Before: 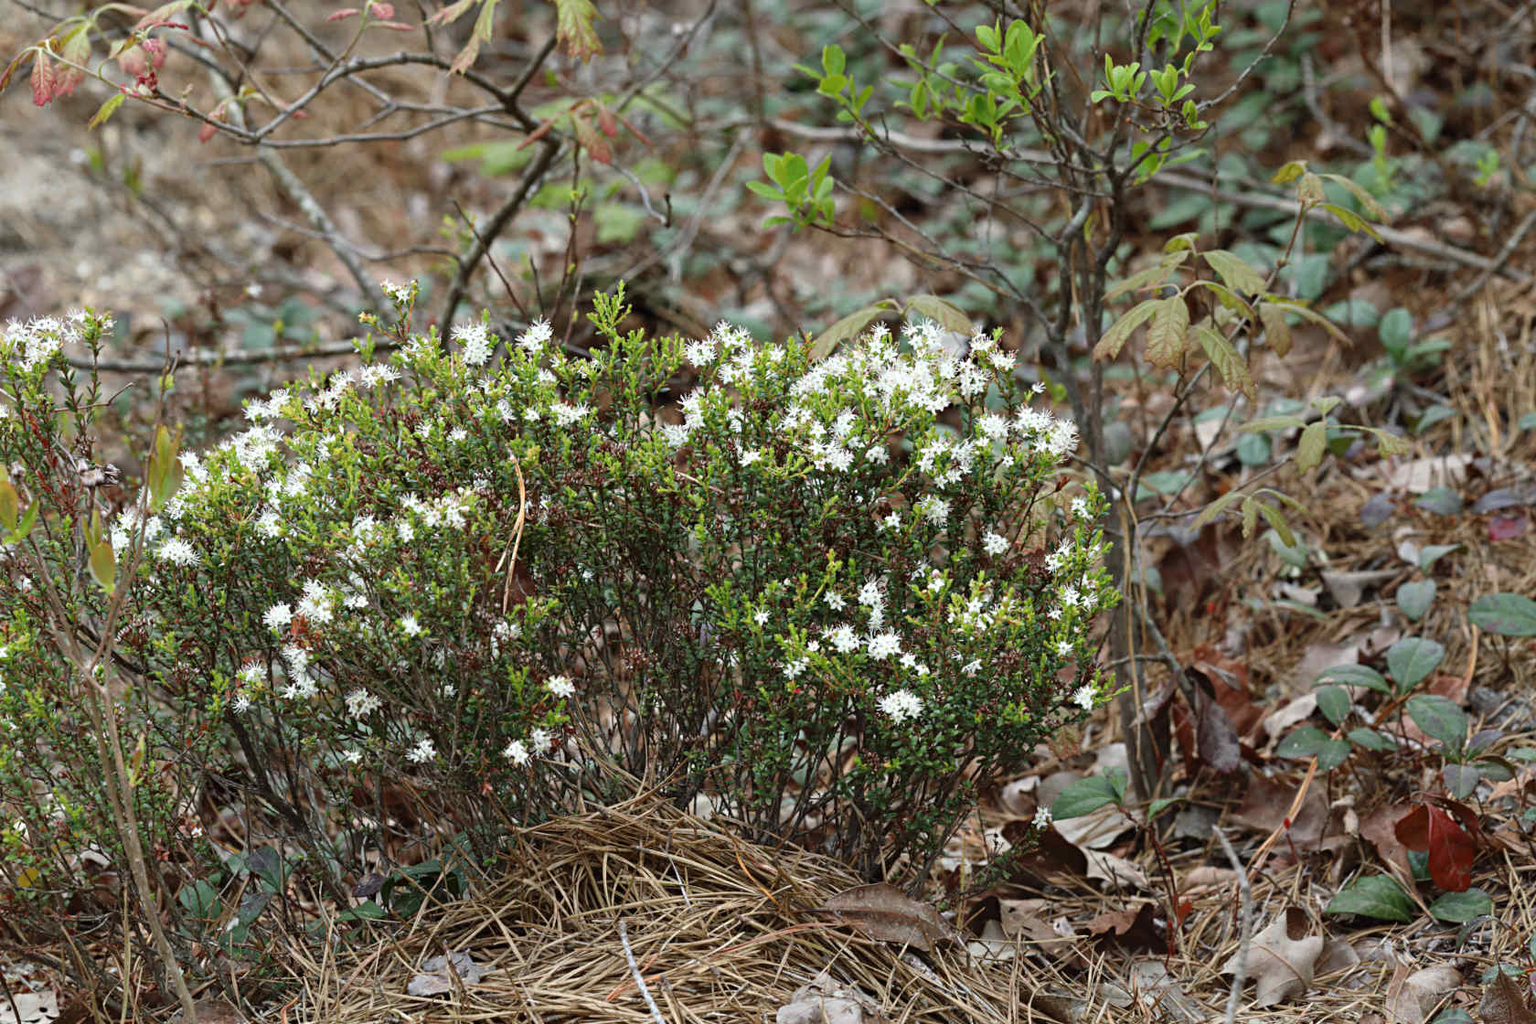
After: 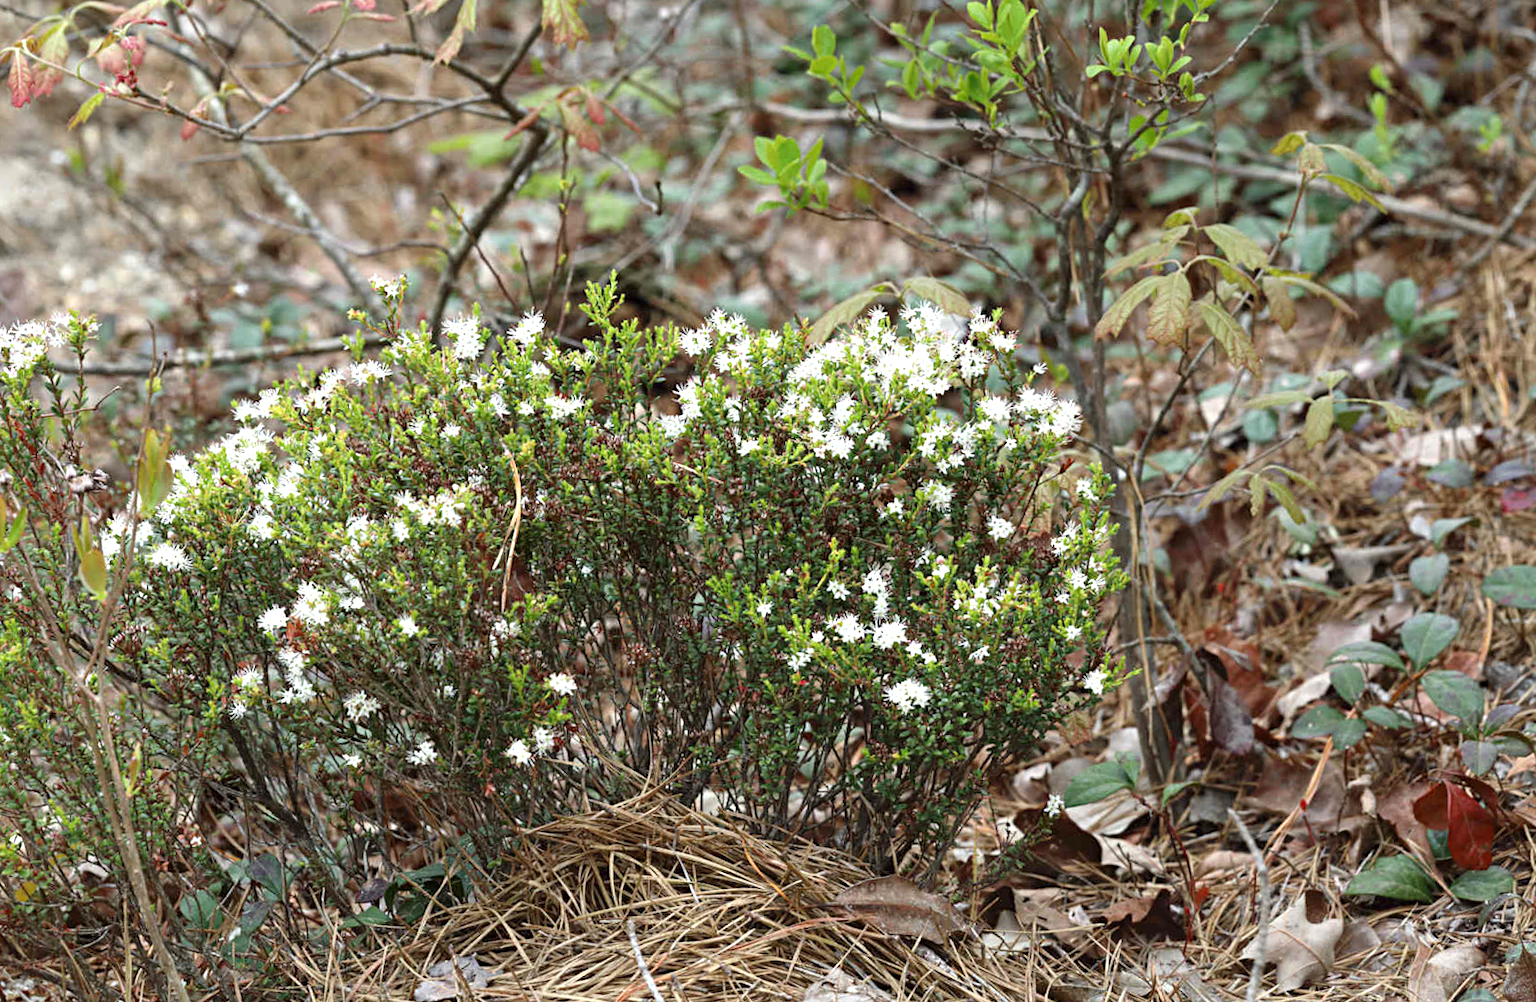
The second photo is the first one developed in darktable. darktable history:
white balance: emerald 1
exposure: black level correction 0.001, exposure 0.5 EV, compensate exposure bias true, compensate highlight preservation false
rotate and perspective: rotation -1.42°, crop left 0.016, crop right 0.984, crop top 0.035, crop bottom 0.965
